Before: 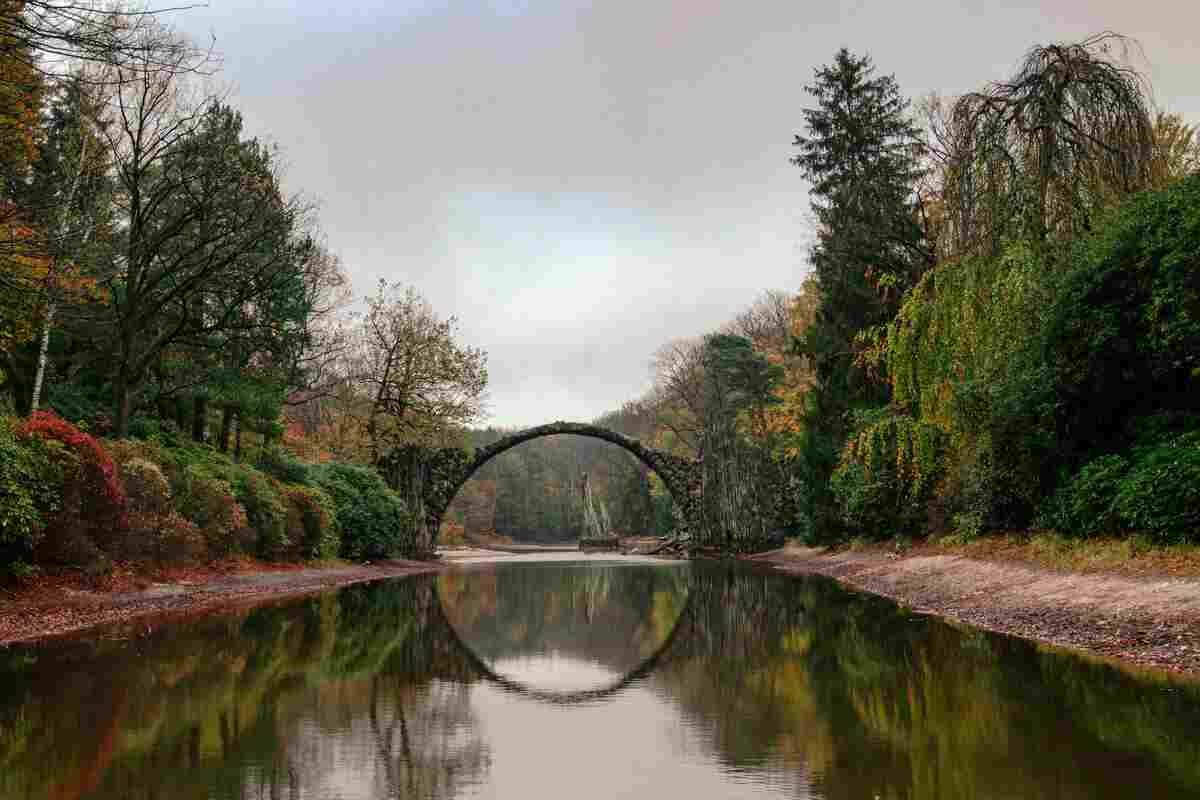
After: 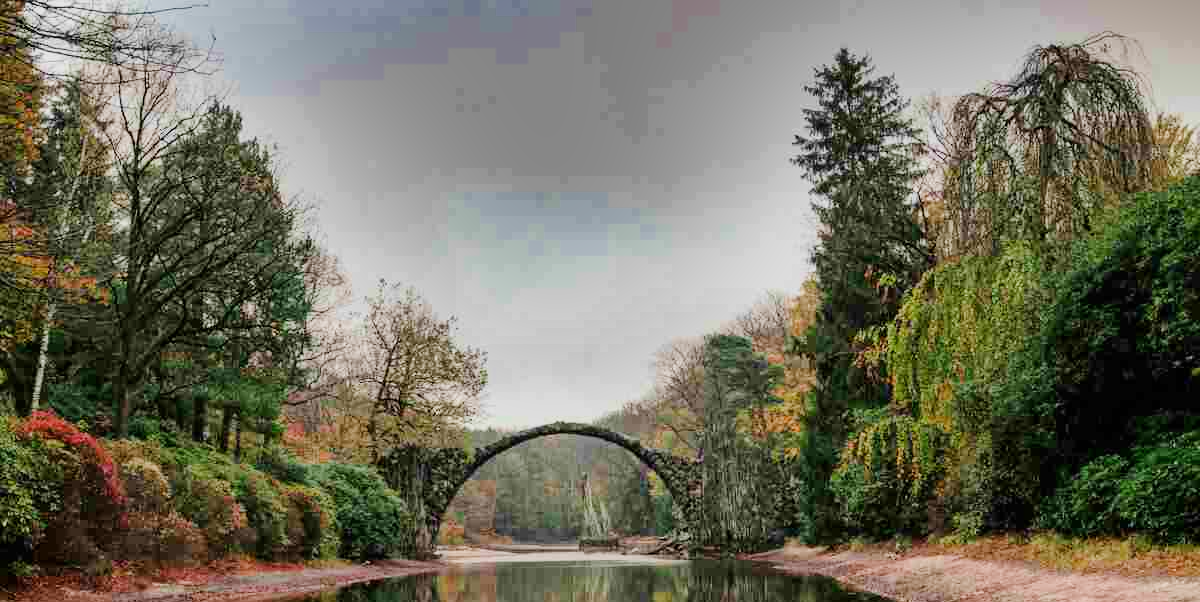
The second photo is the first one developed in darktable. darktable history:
filmic rgb: black relative exposure -7.12 EV, white relative exposure 5.35 EV, hardness 3.02, contrast in shadows safe
exposure: exposure 0.942 EV, compensate highlight preservation false
crop: bottom 24.694%
shadows and highlights: shadows 21.02, highlights -83.07, soften with gaussian
